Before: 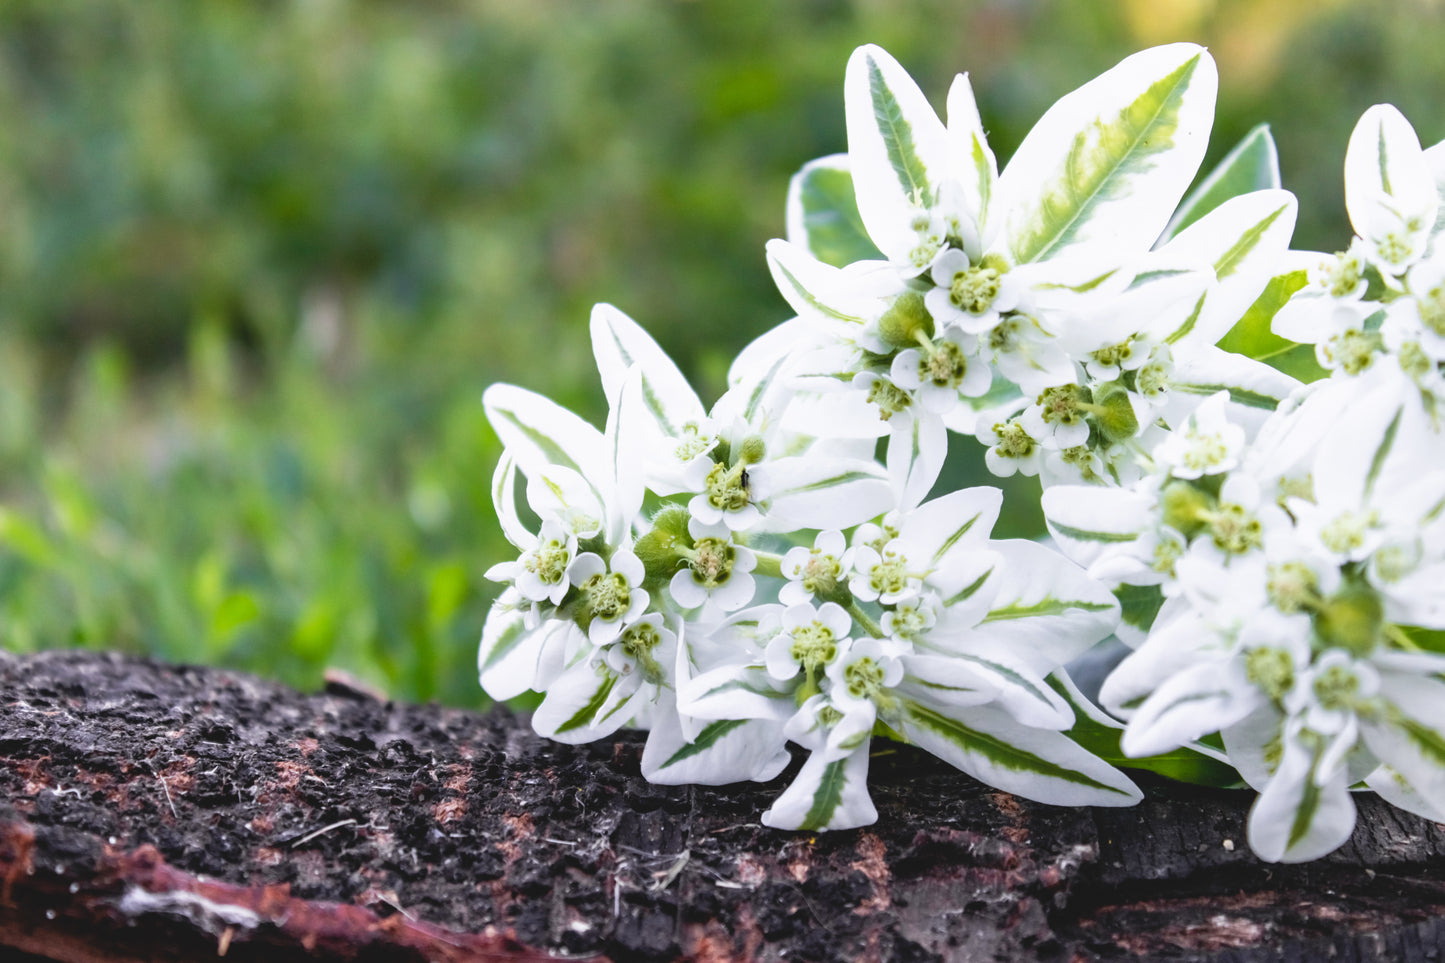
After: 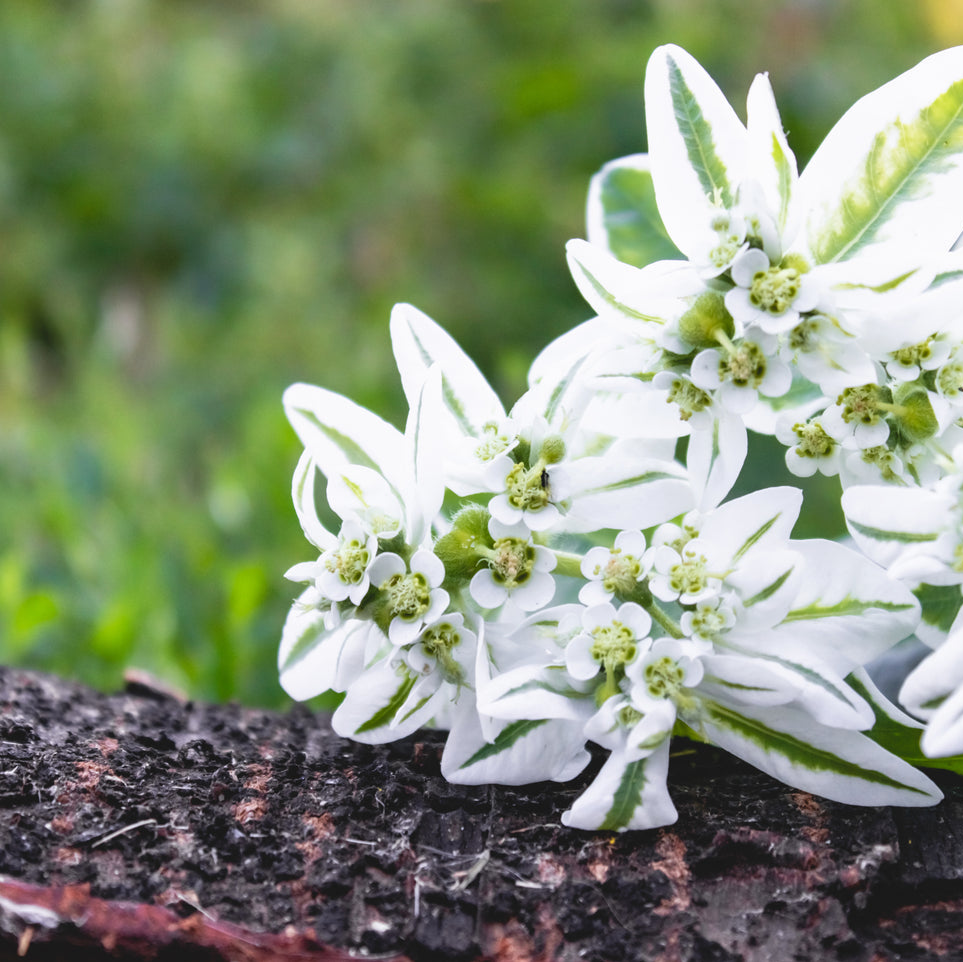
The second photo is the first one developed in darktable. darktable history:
crop and rotate: left 13.852%, right 19.456%
